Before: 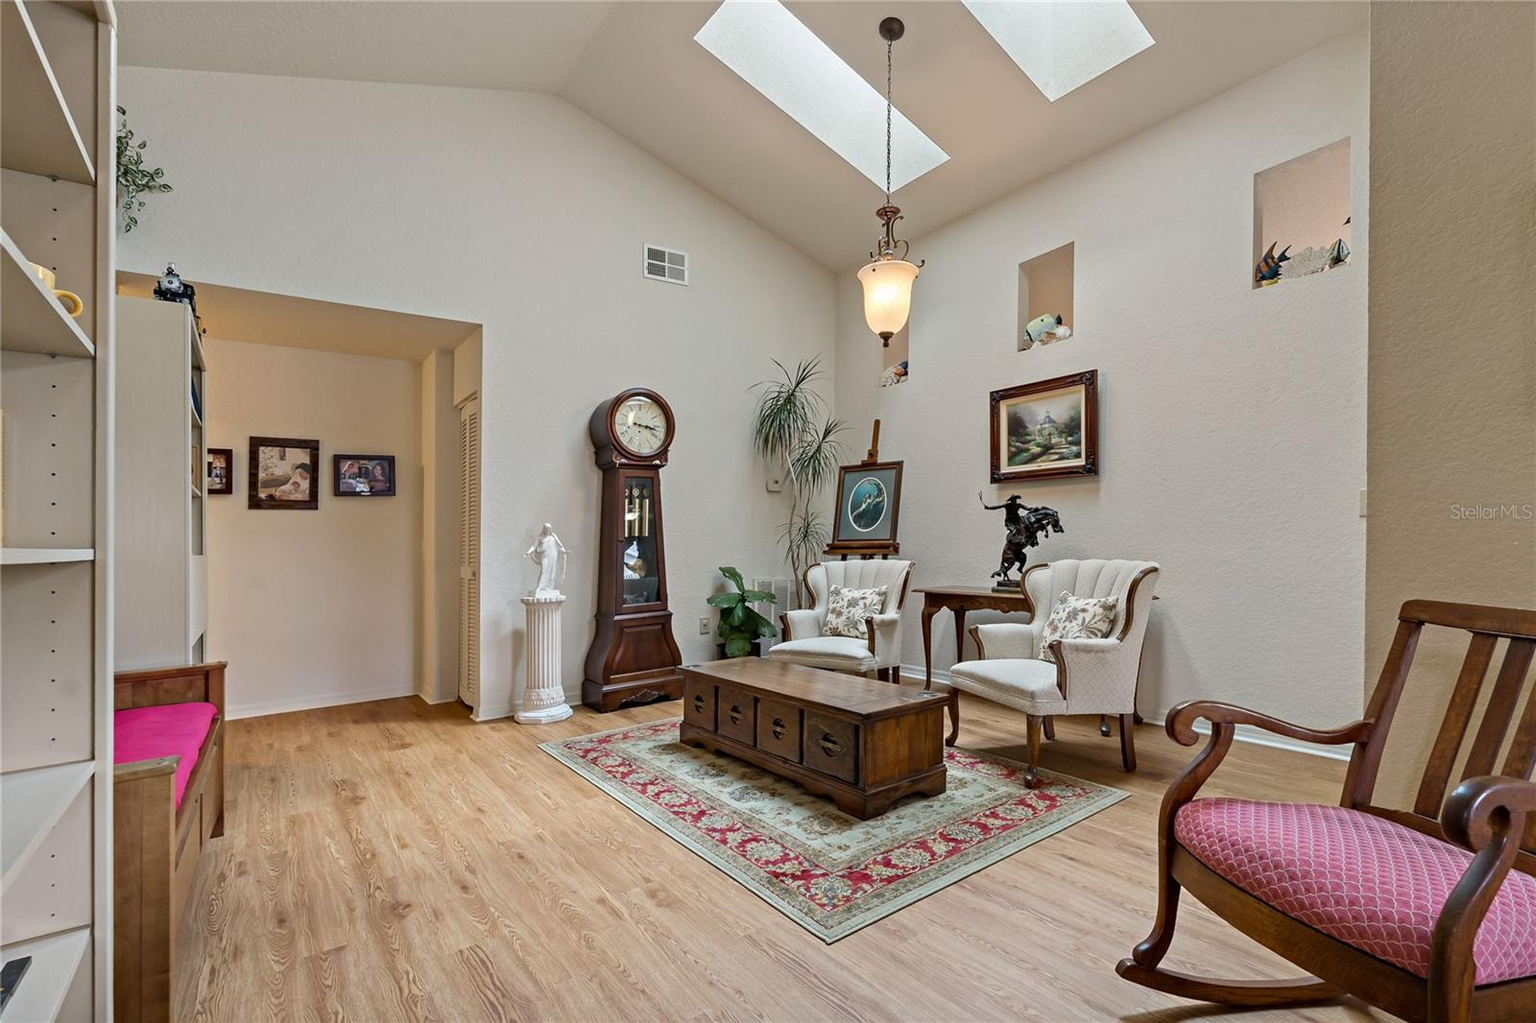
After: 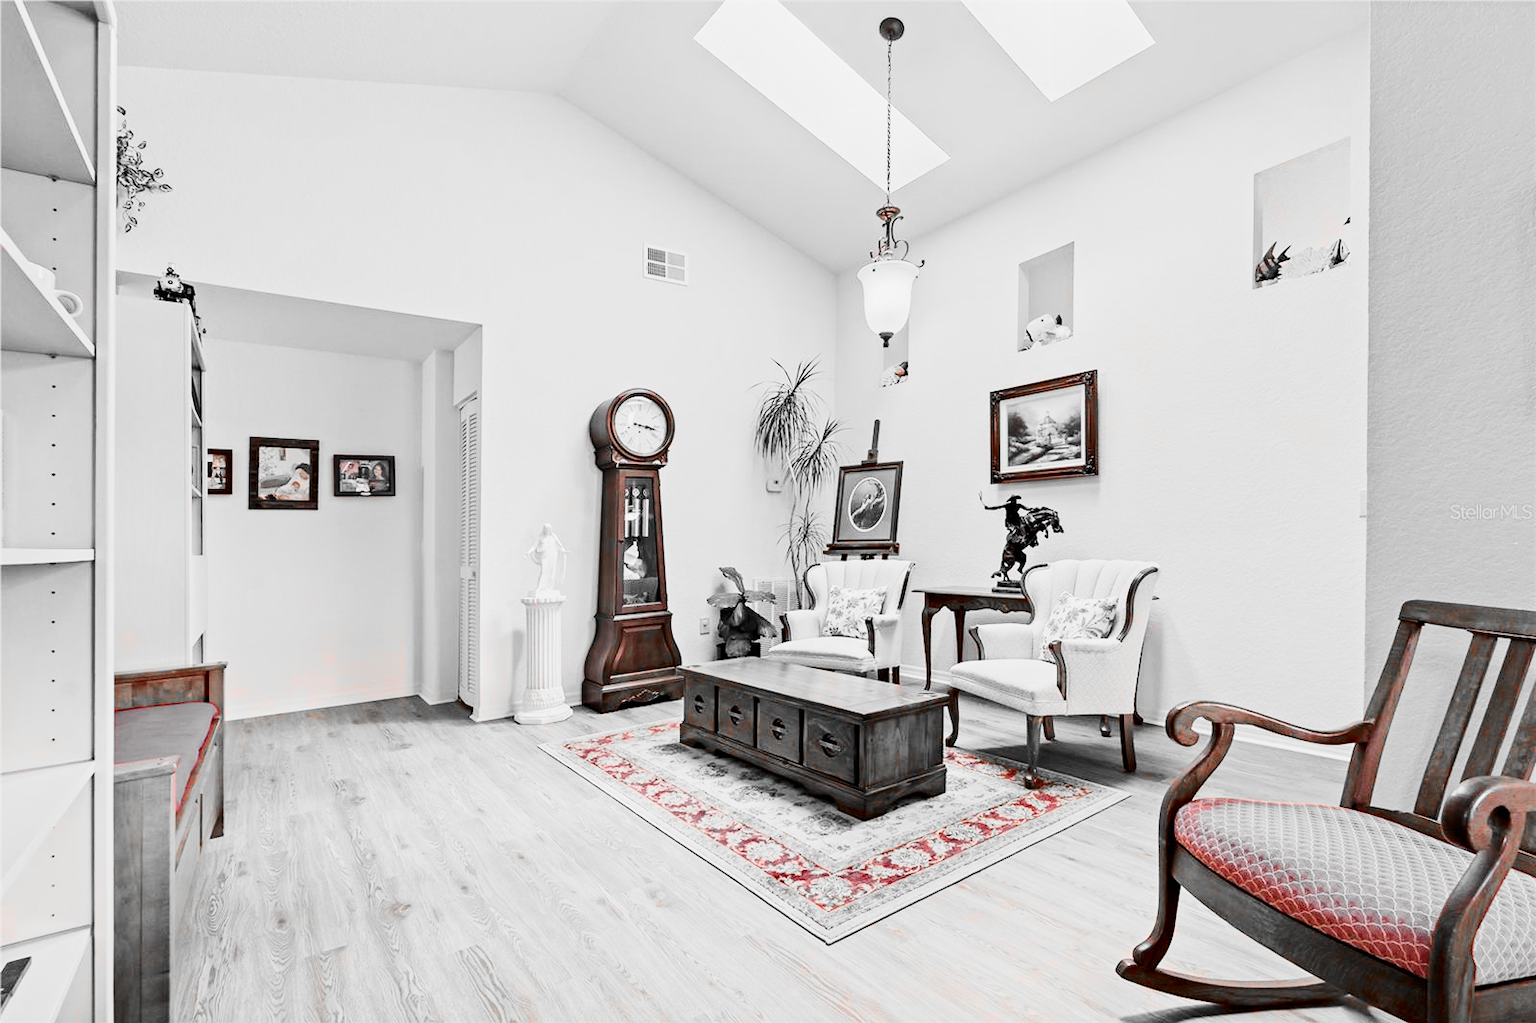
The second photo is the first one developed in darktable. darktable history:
filmic rgb: middle gray luminance 29.86%, black relative exposure -8.98 EV, white relative exposure 6.98 EV, target black luminance 0%, hardness 2.91, latitude 2.14%, contrast 0.962, highlights saturation mix 6.36%, shadows ↔ highlights balance 12.19%
contrast brightness saturation: contrast 0.265, brightness 0.02, saturation 0.853
color zones: curves: ch1 [(0, 0.006) (0.094, 0.285) (0.171, 0.001) (0.429, 0.001) (0.571, 0.003) (0.714, 0.004) (0.857, 0.004) (1, 0.006)]
exposure: black level correction 0, exposure 1.386 EV, compensate exposure bias true, compensate highlight preservation false
